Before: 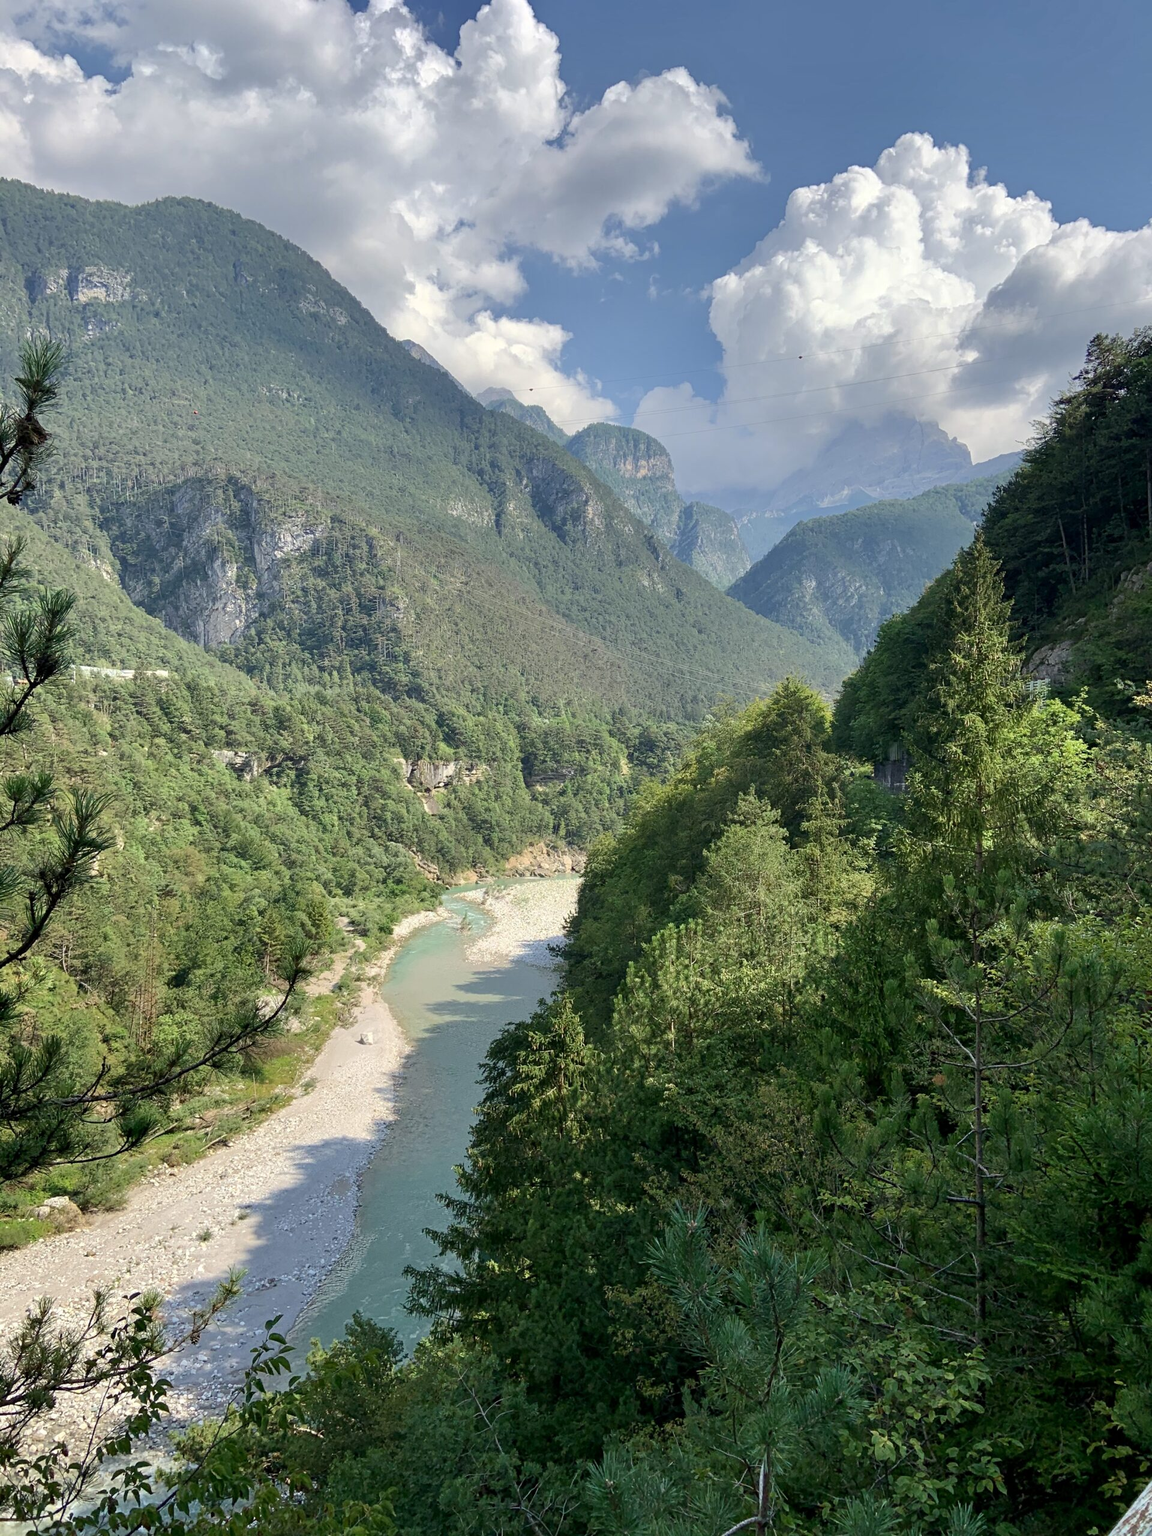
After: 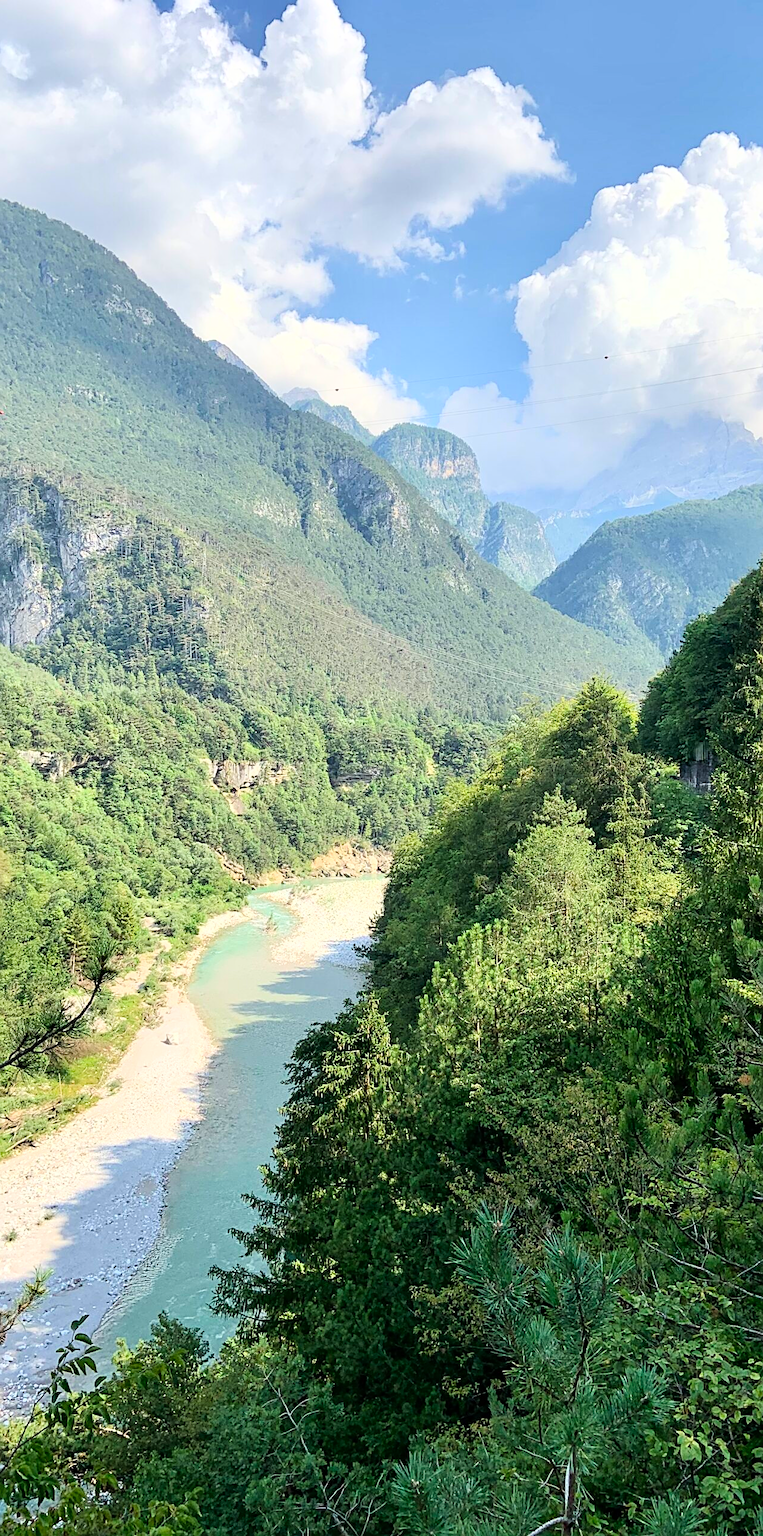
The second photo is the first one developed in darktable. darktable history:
crop: left 16.915%, right 16.804%
sharpen: on, module defaults
base curve: curves: ch0 [(0, 0) (0.008, 0.007) (0.022, 0.029) (0.048, 0.089) (0.092, 0.197) (0.191, 0.399) (0.275, 0.534) (0.357, 0.65) (0.477, 0.78) (0.542, 0.833) (0.799, 0.973) (1, 1)]
